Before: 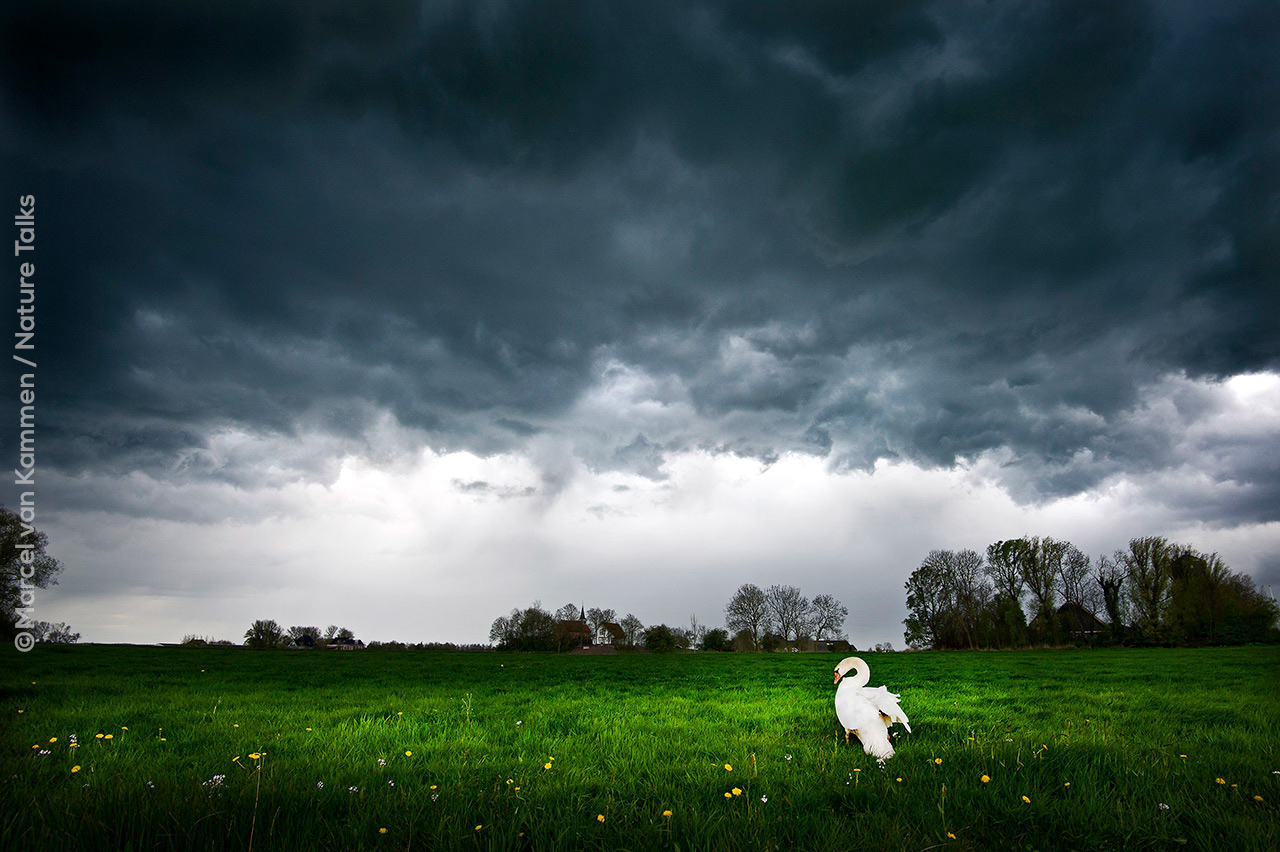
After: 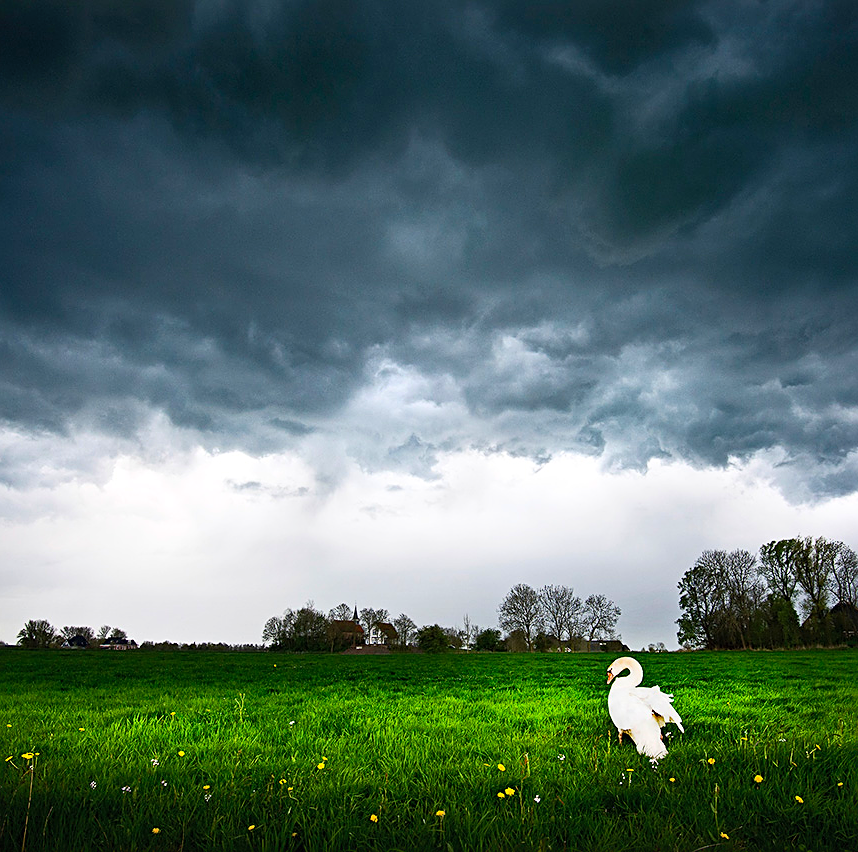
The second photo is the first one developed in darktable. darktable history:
sharpen: on, module defaults
contrast brightness saturation: contrast 0.198, brightness 0.167, saturation 0.225
crop and rotate: left 17.781%, right 15.161%
